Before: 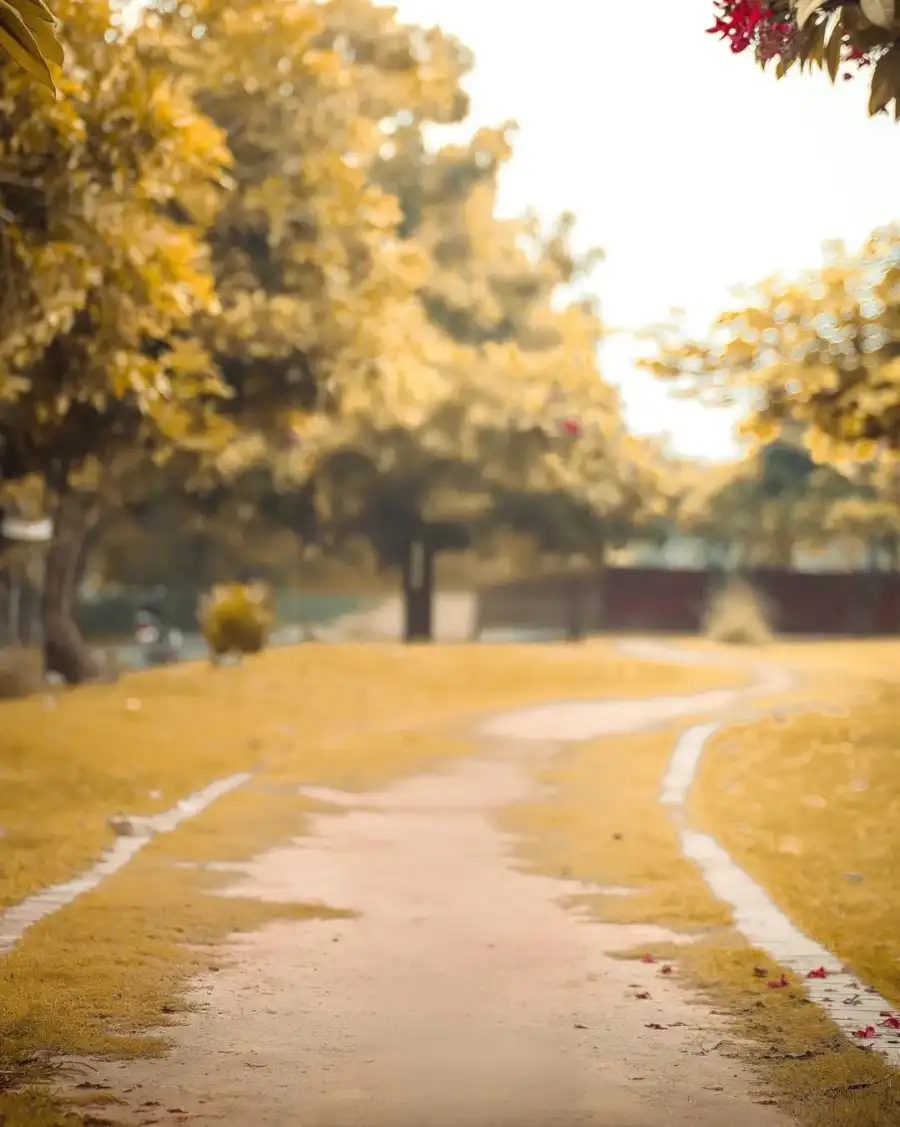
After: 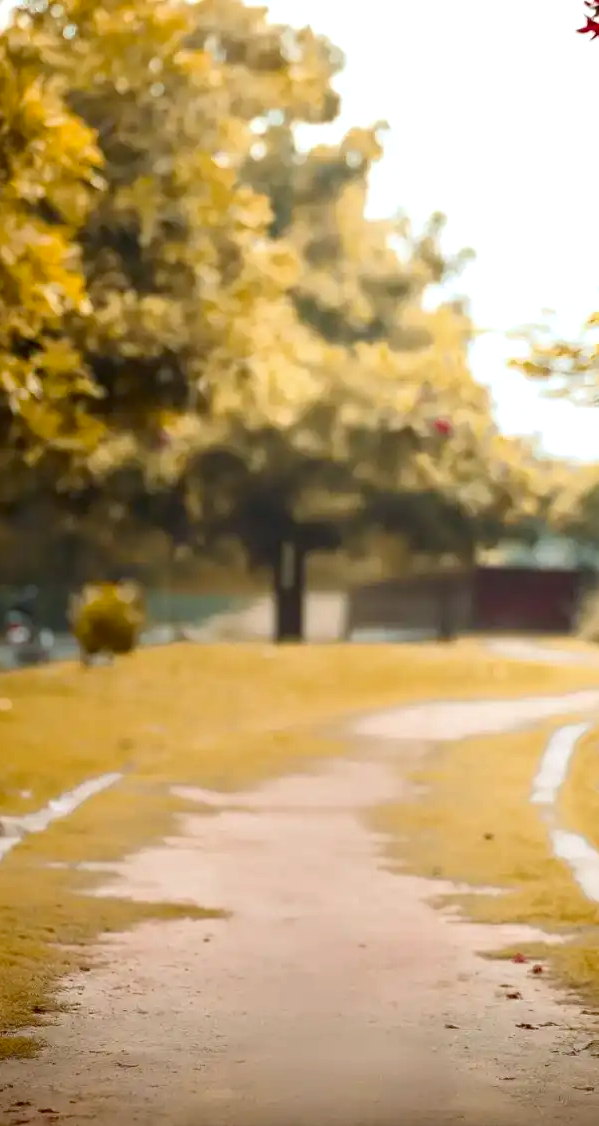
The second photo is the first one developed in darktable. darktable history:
exposure: black level correction 0.009, exposure 0.119 EV, compensate highlight preservation false
white balance: red 0.967, blue 1.049
crop and rotate: left 14.385%, right 18.948%
contrast brightness saturation: contrast 0.07, brightness -0.14, saturation 0.11
